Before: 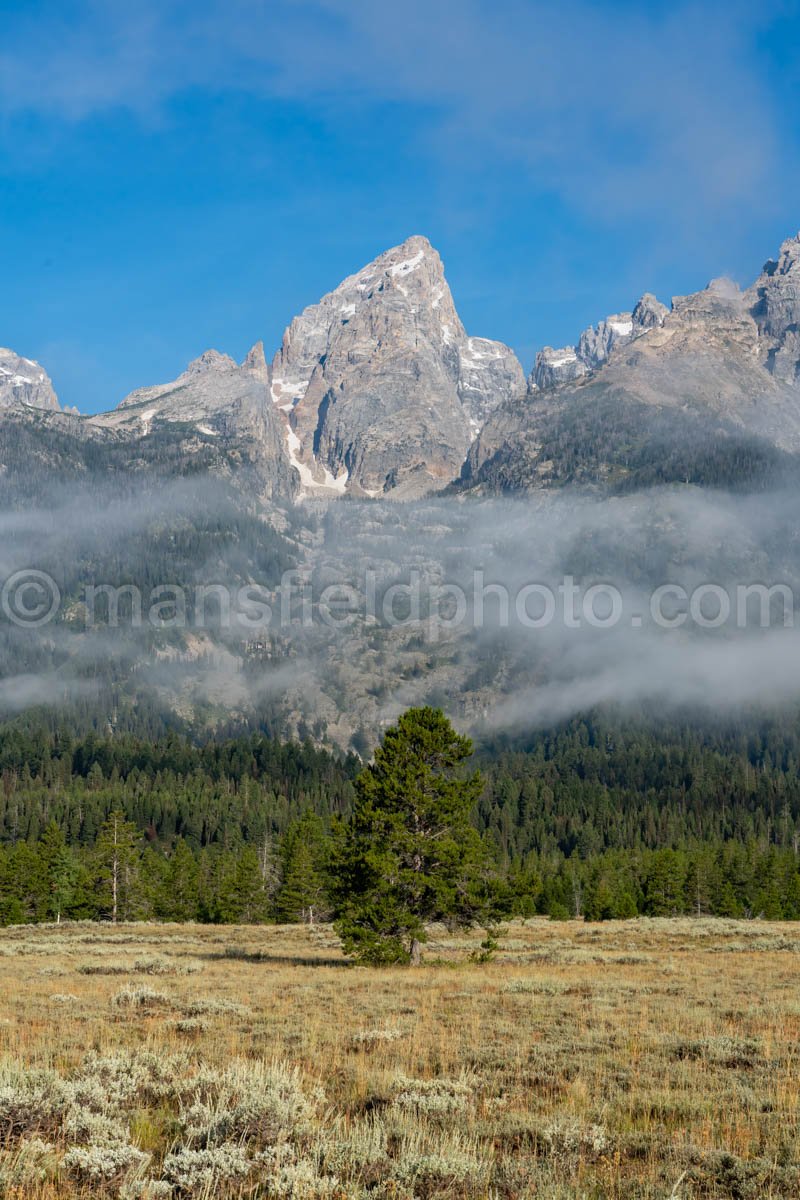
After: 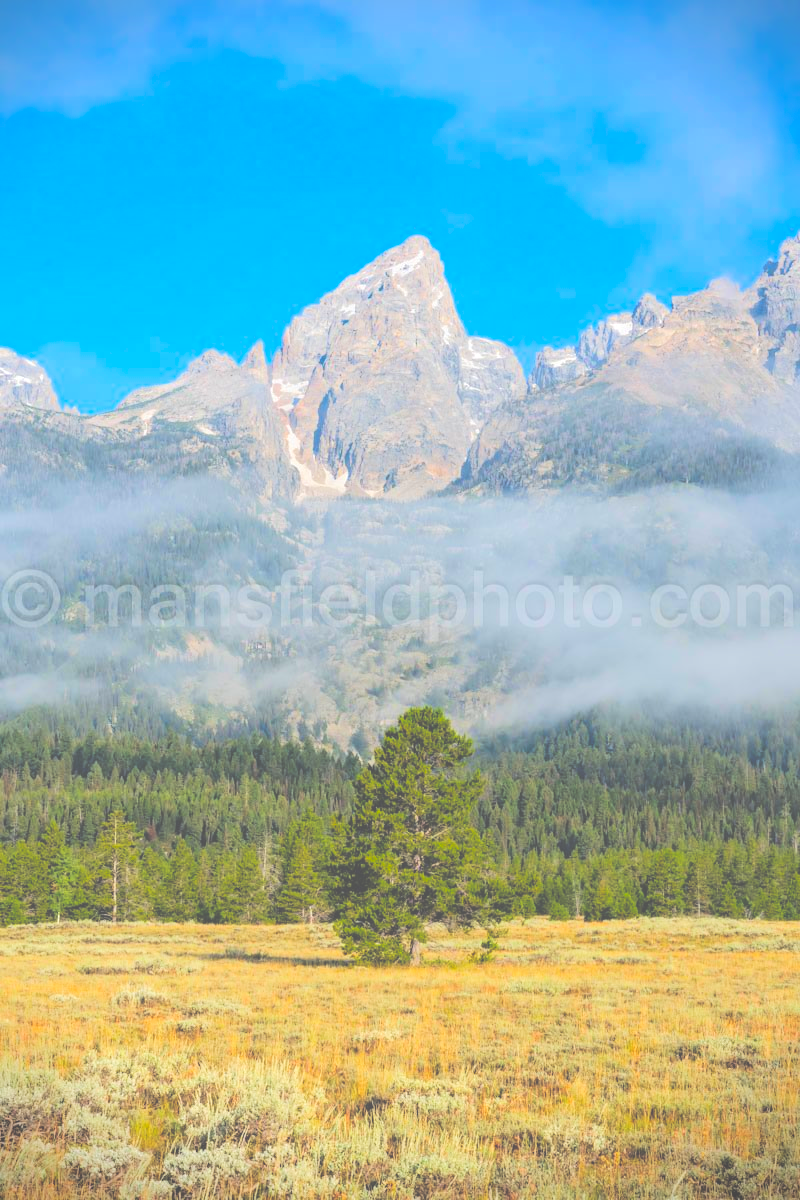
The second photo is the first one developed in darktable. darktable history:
exposure: black level correction -0.042, exposure 0.061 EV, compensate highlight preservation false
tone equalizer: -7 EV 0.158 EV, -6 EV 0.585 EV, -5 EV 1.18 EV, -4 EV 1.3 EV, -3 EV 1.12 EV, -2 EV 0.6 EV, -1 EV 0.146 EV, edges refinement/feathering 500, mask exposure compensation -1.57 EV, preserve details no
vignetting: fall-off start 91.62%, brightness -0.72, saturation -0.479
color balance rgb: linear chroma grading › global chroma 18.464%, perceptual saturation grading › global saturation 25.469%
